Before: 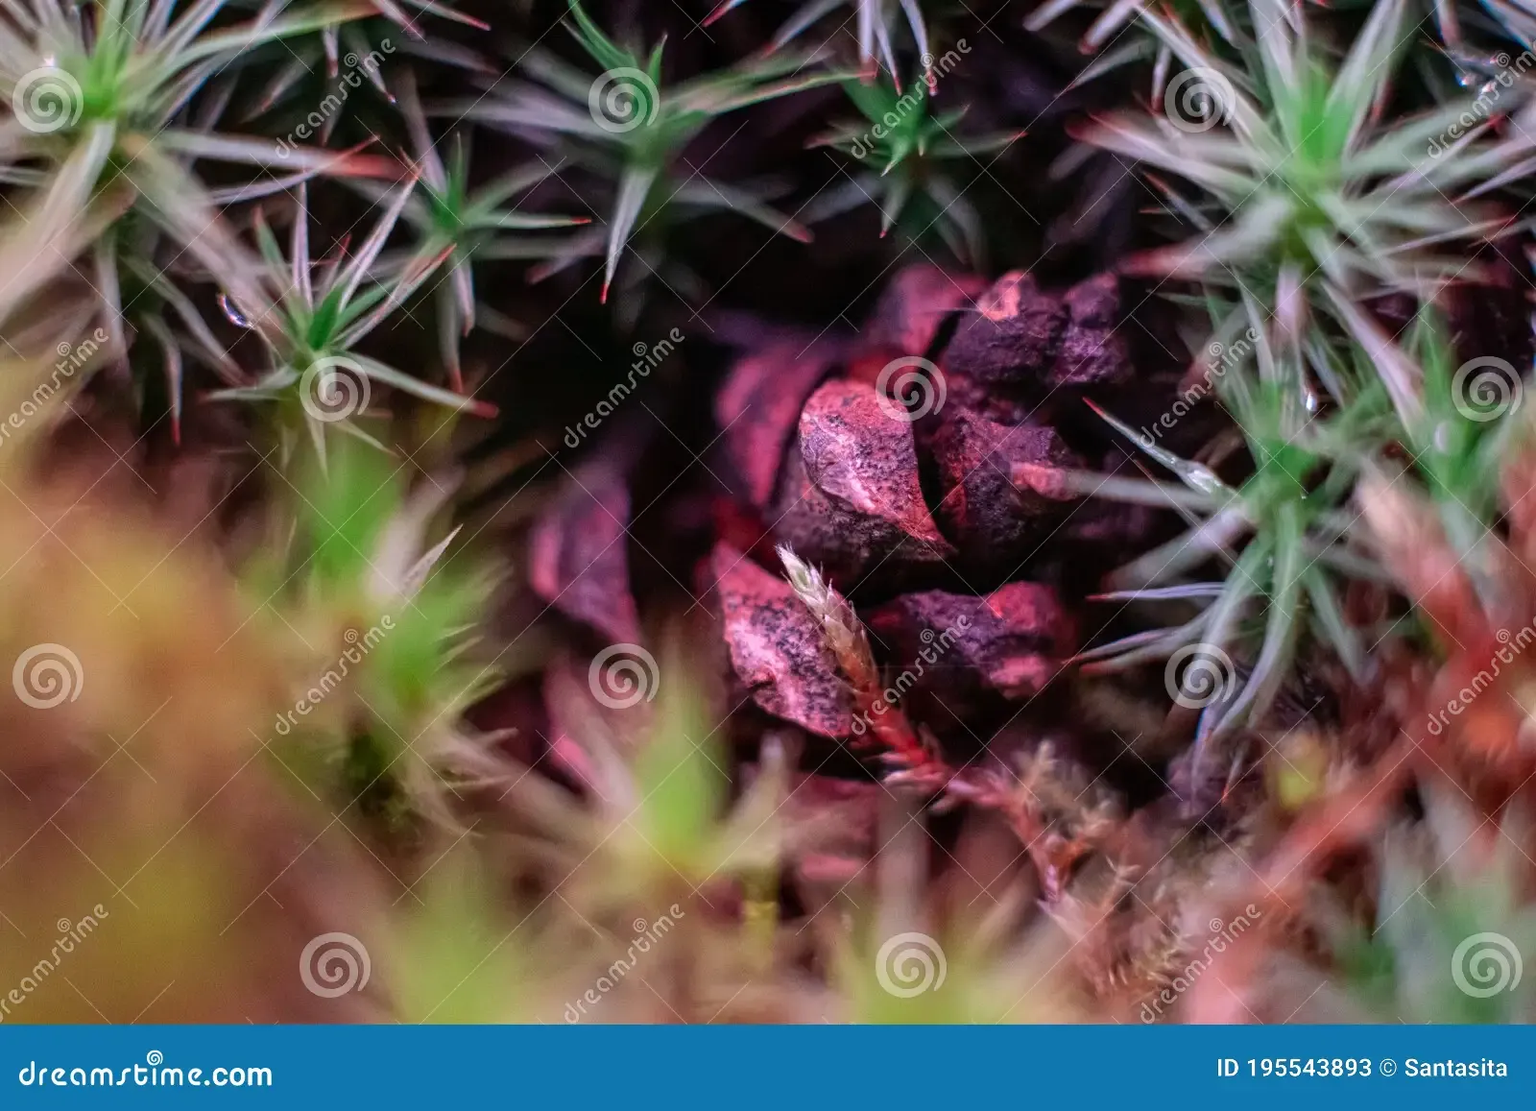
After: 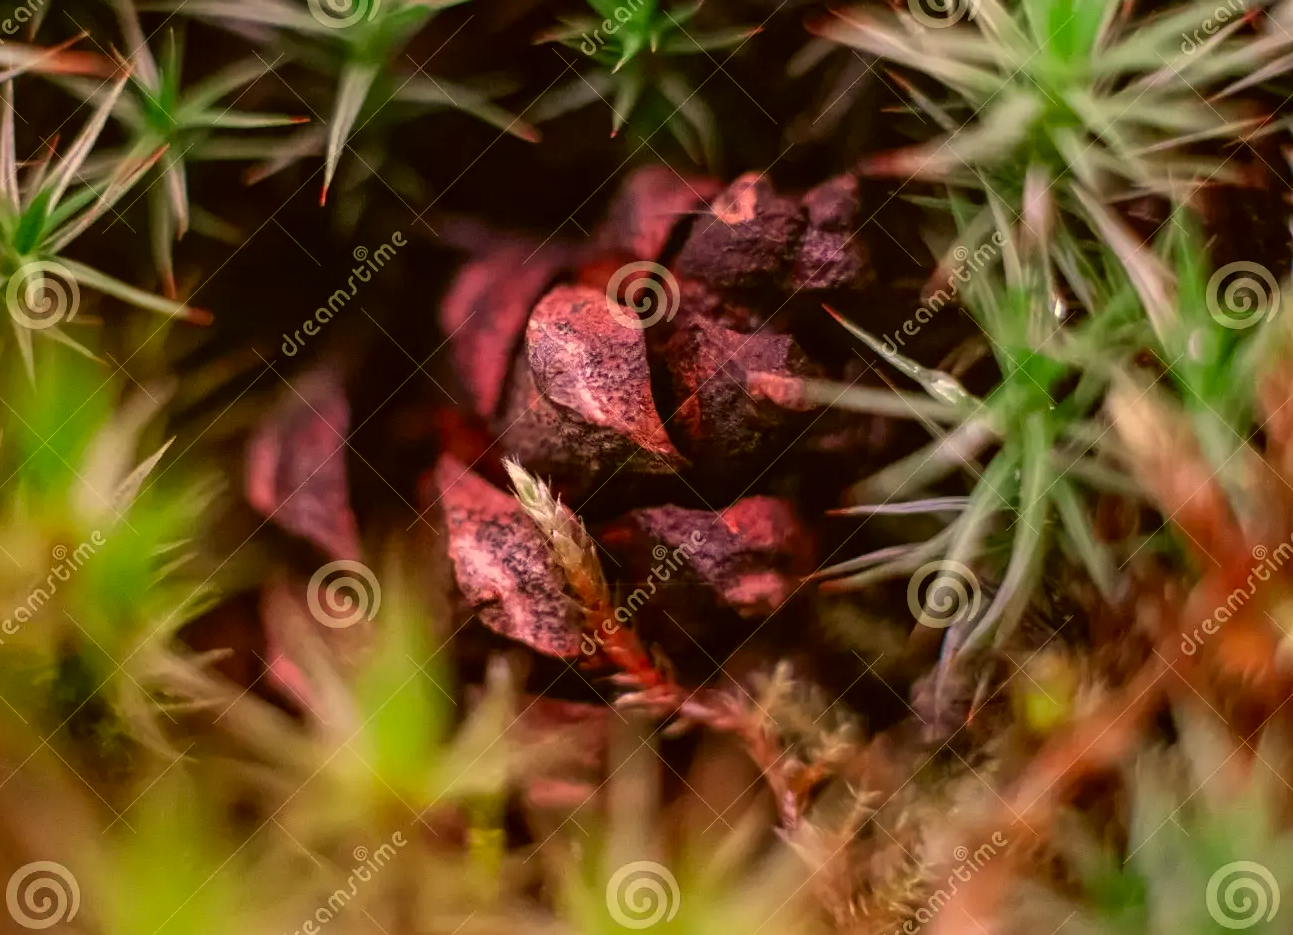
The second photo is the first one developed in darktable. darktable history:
color correction: highlights a* 0.162, highlights b* 29.53, shadows a* -0.162, shadows b* 21.09
crop: left 19.159%, top 9.58%, bottom 9.58%
